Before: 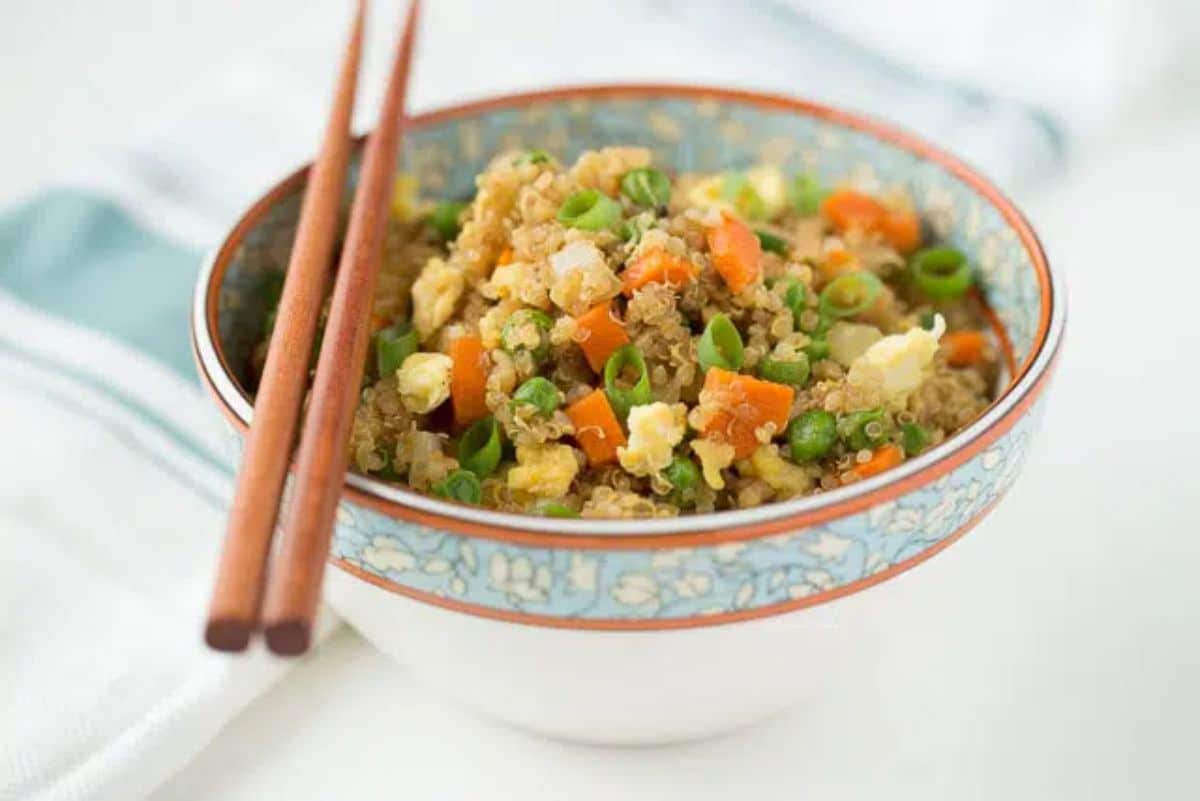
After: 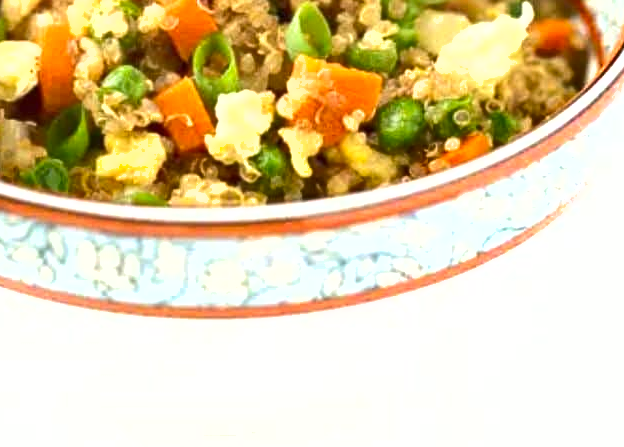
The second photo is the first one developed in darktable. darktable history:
exposure: exposure 1 EV, compensate highlight preservation false
crop: left 34.36%, top 38.994%, right 13.636%, bottom 5.168%
shadows and highlights: low approximation 0.01, soften with gaussian
